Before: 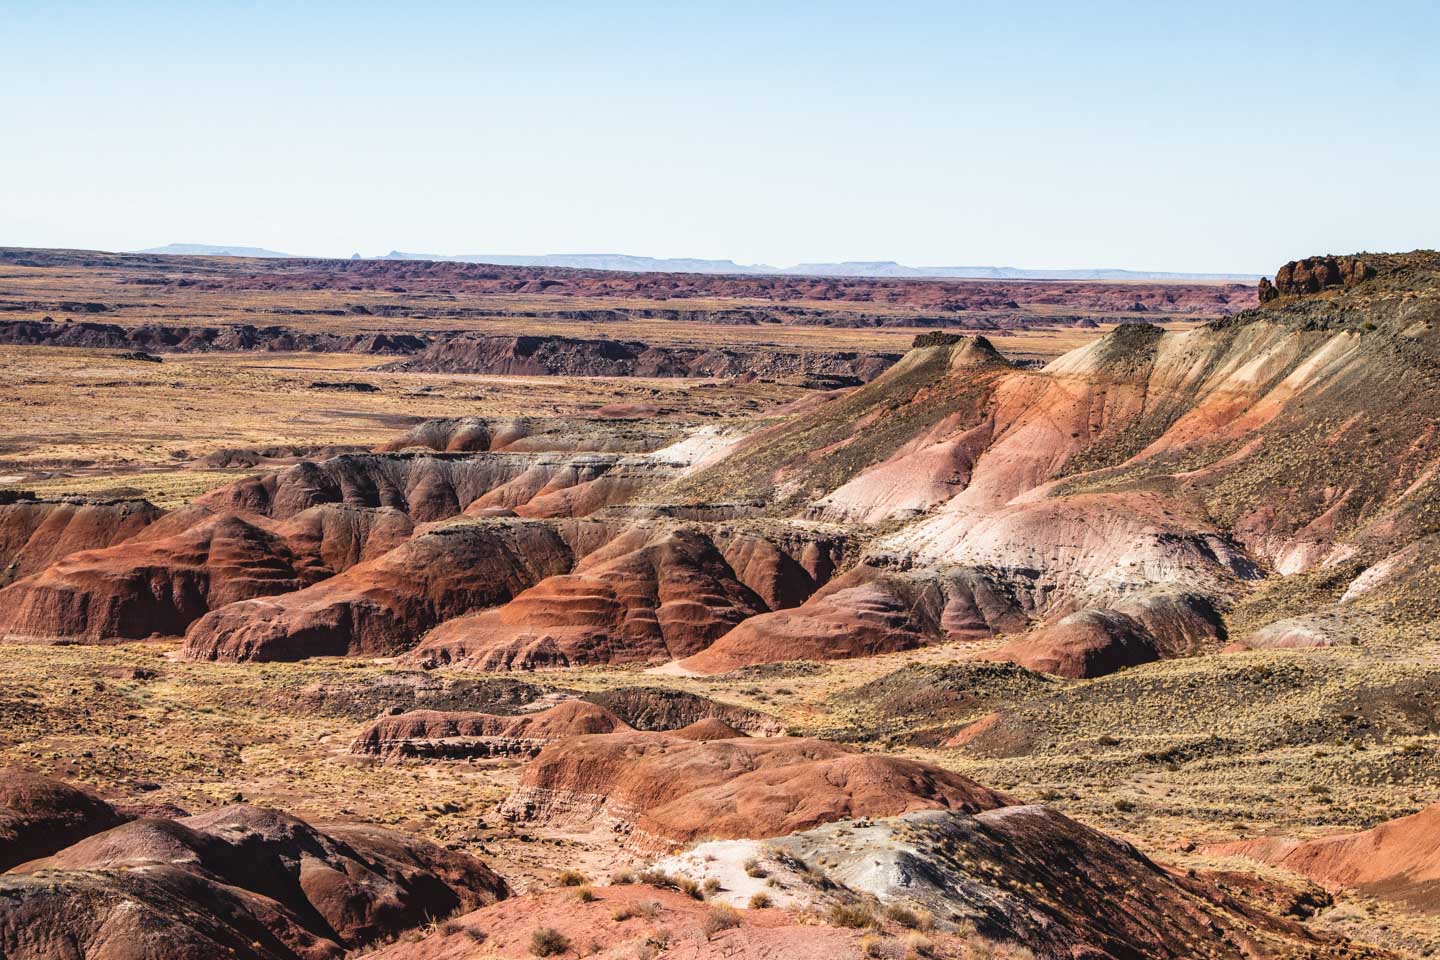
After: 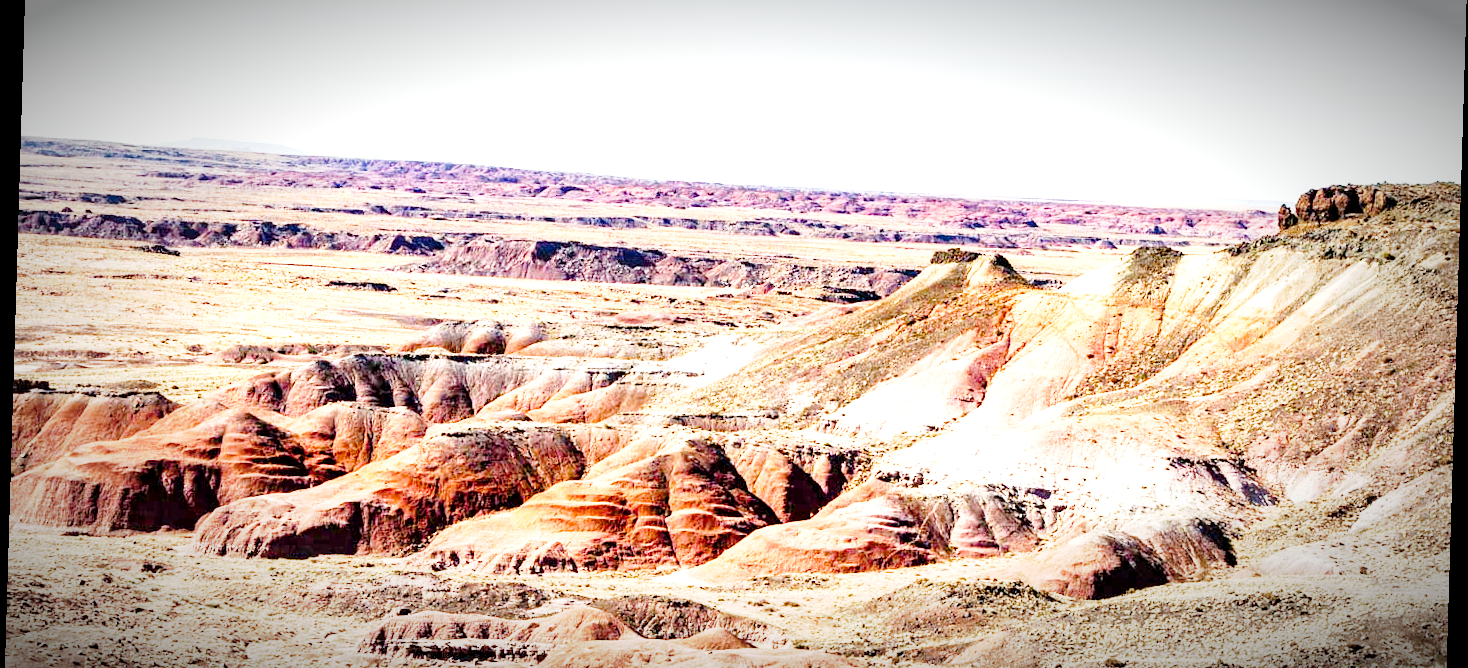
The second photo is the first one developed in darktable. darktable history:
white balance: red 1.009, blue 0.985
rotate and perspective: rotation 1.72°, automatic cropping off
crop: top 11.166%, bottom 22.168%
color balance rgb: perceptual saturation grading › global saturation 20%, perceptual saturation grading › highlights -25%, perceptual saturation grading › shadows 25%
base curve: curves: ch0 [(0, 0) (0.028, 0.03) (0.121, 0.232) (0.46, 0.748) (0.859, 0.968) (1, 1)], preserve colors none
exposure: black level correction 0.009, exposure 1.425 EV, compensate highlight preservation false
vignetting: fall-off start 67.5%, fall-off radius 67.23%, brightness -0.813, automatic ratio true
